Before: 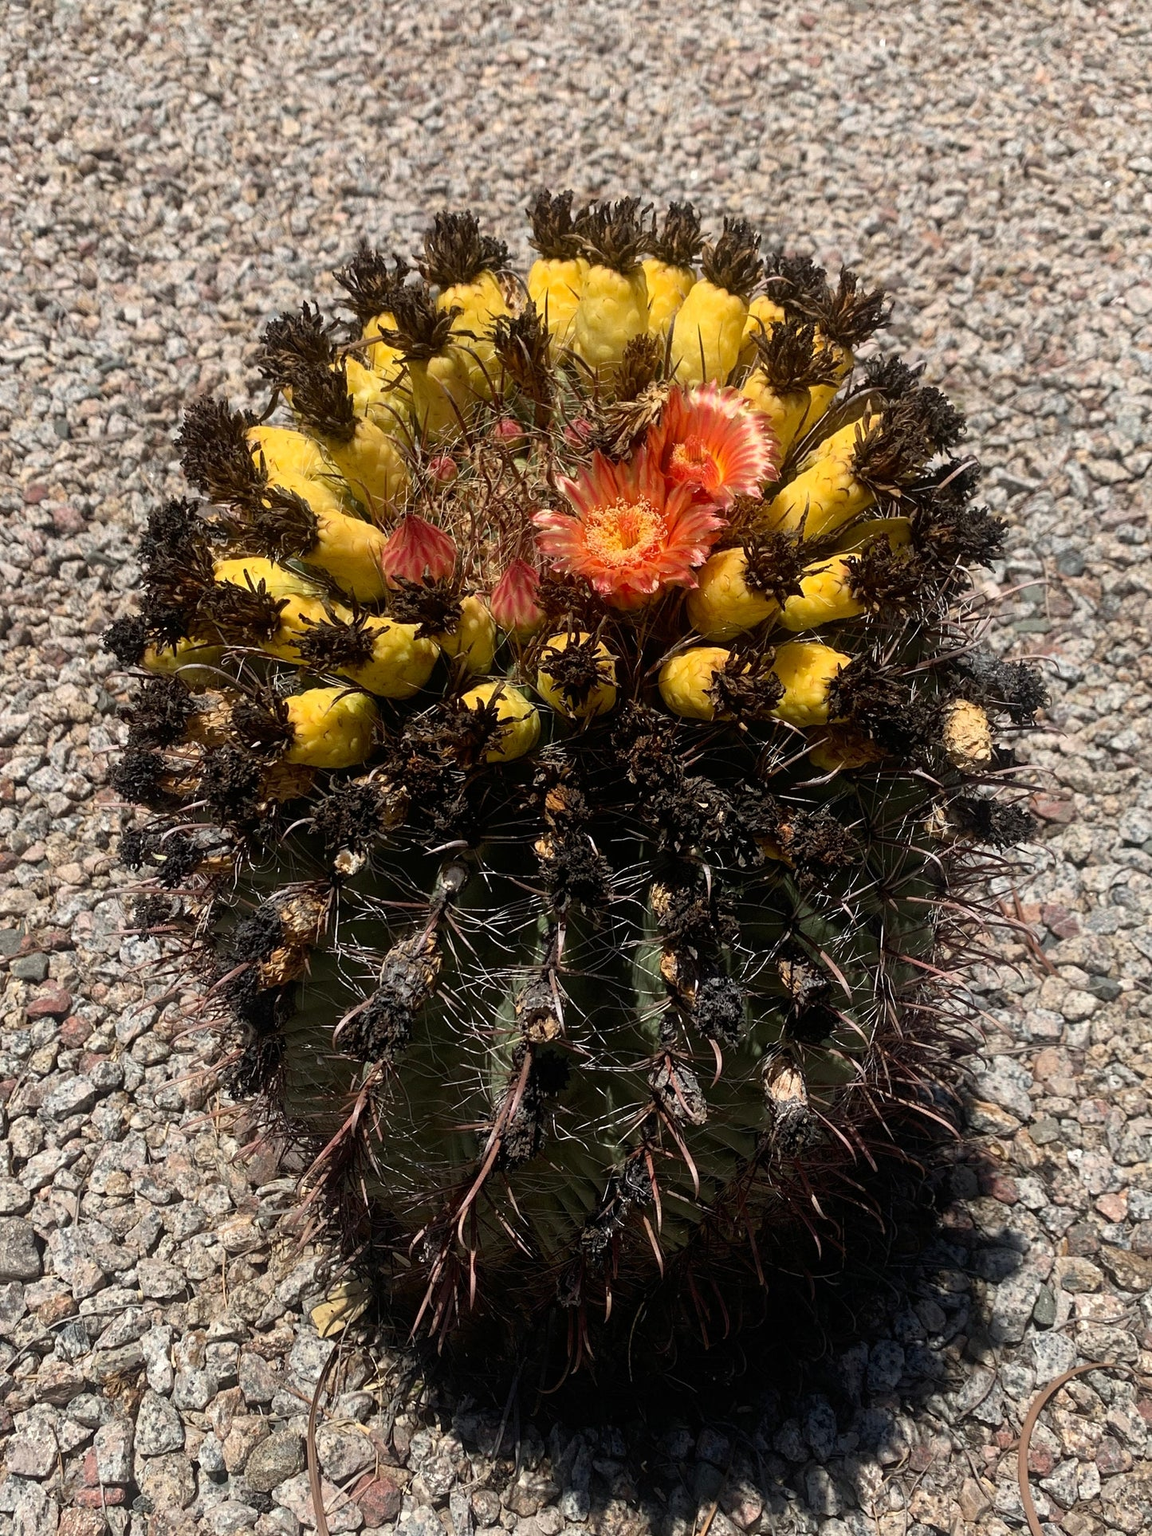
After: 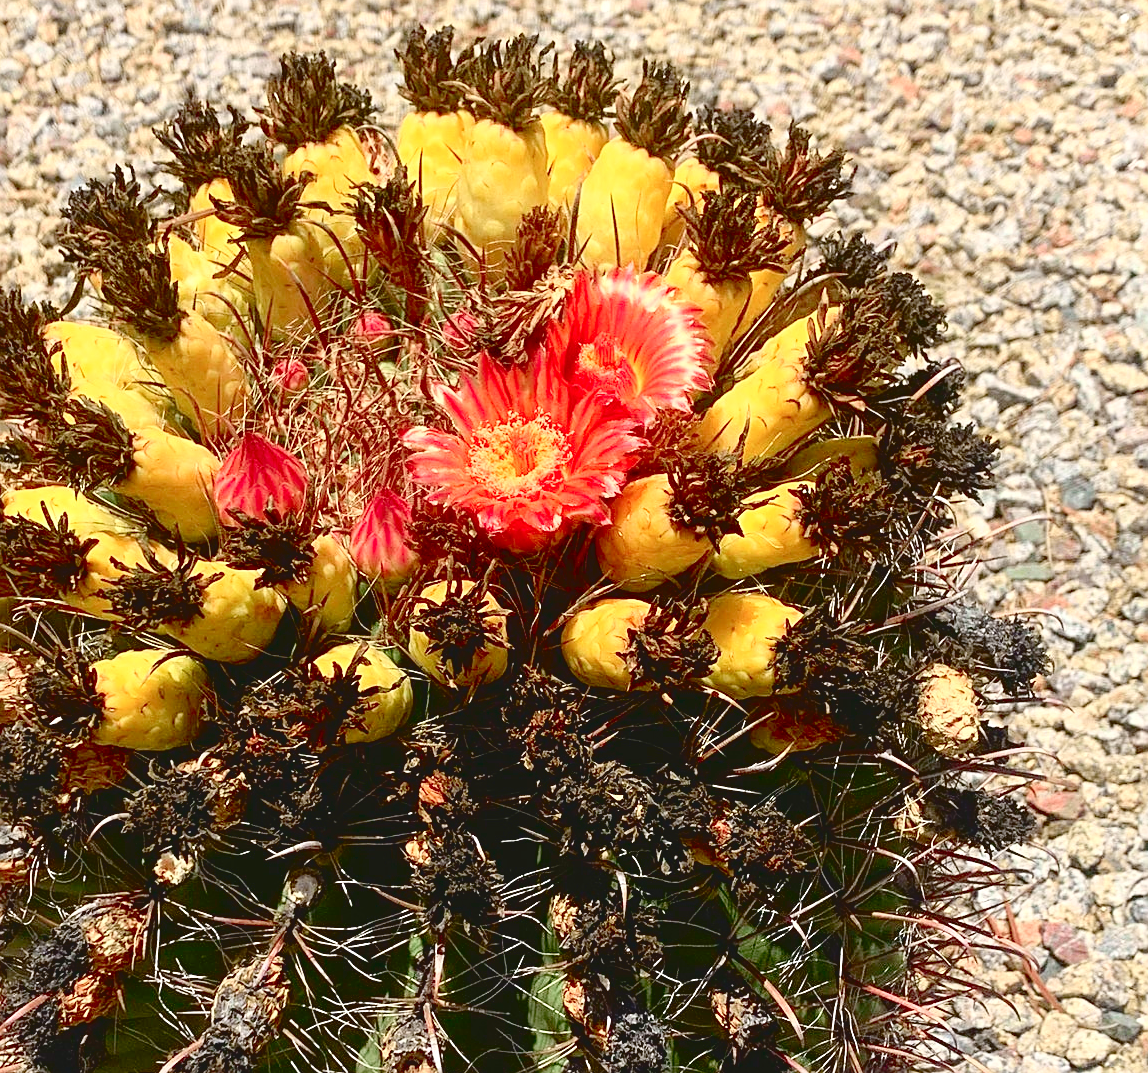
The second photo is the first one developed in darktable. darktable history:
crop: left 18.38%, top 11.092%, right 2.134%, bottom 33.217%
tone curve: curves: ch0 [(0, 0.024) (0.049, 0.038) (0.176, 0.162) (0.311, 0.337) (0.416, 0.471) (0.565, 0.658) (0.817, 0.911) (1, 1)]; ch1 [(0, 0) (0.351, 0.347) (0.446, 0.42) (0.481, 0.463) (0.504, 0.504) (0.522, 0.521) (0.546, 0.563) (0.622, 0.664) (0.728, 0.786) (1, 1)]; ch2 [(0, 0) (0.327, 0.324) (0.427, 0.413) (0.458, 0.444) (0.502, 0.504) (0.526, 0.539) (0.547, 0.581) (0.601, 0.61) (0.76, 0.765) (1, 1)], color space Lab, independent channels, preserve colors none
exposure: exposure -0.153 EV, compensate highlight preservation false
levels: levels [0, 0.397, 0.955]
sharpen: on, module defaults
